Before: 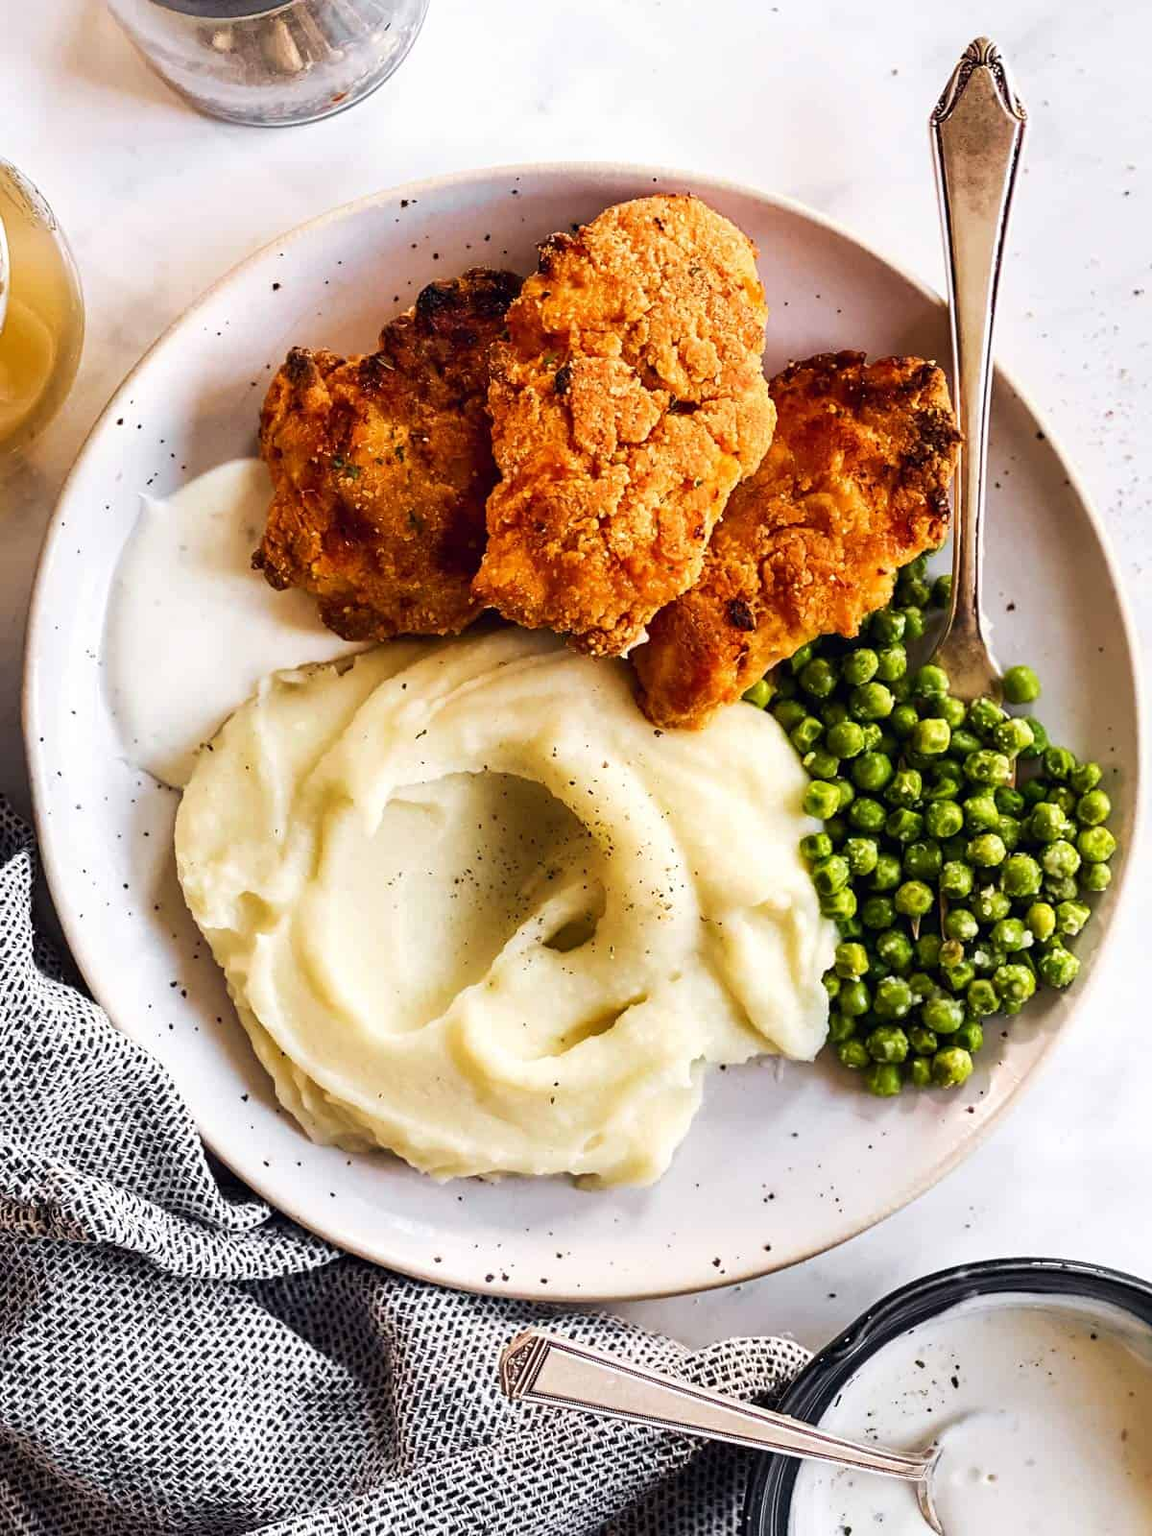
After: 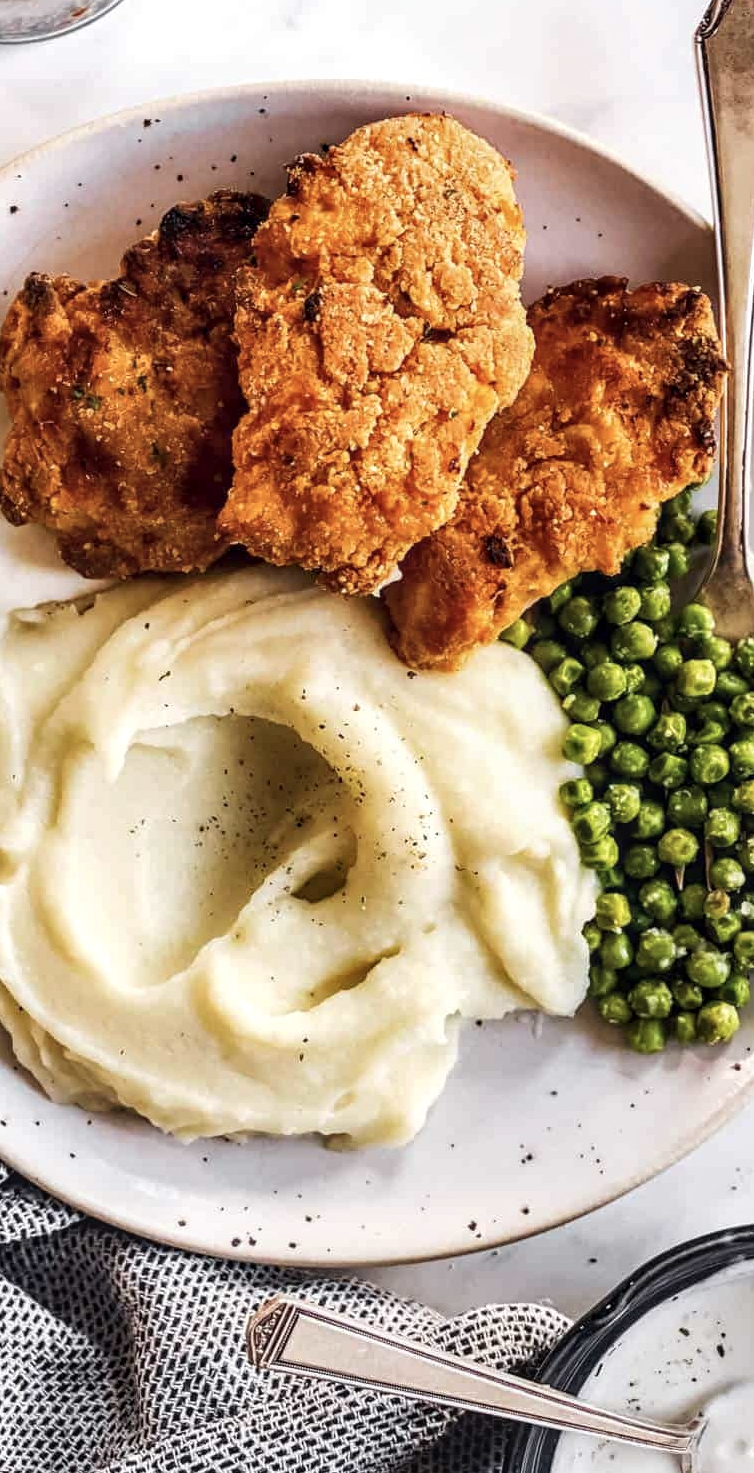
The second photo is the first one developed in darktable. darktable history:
crop and rotate: left 22.866%, top 5.623%, right 14.256%, bottom 2.296%
color correction: highlights b* -0.022, saturation 0.805
local contrast: on, module defaults
